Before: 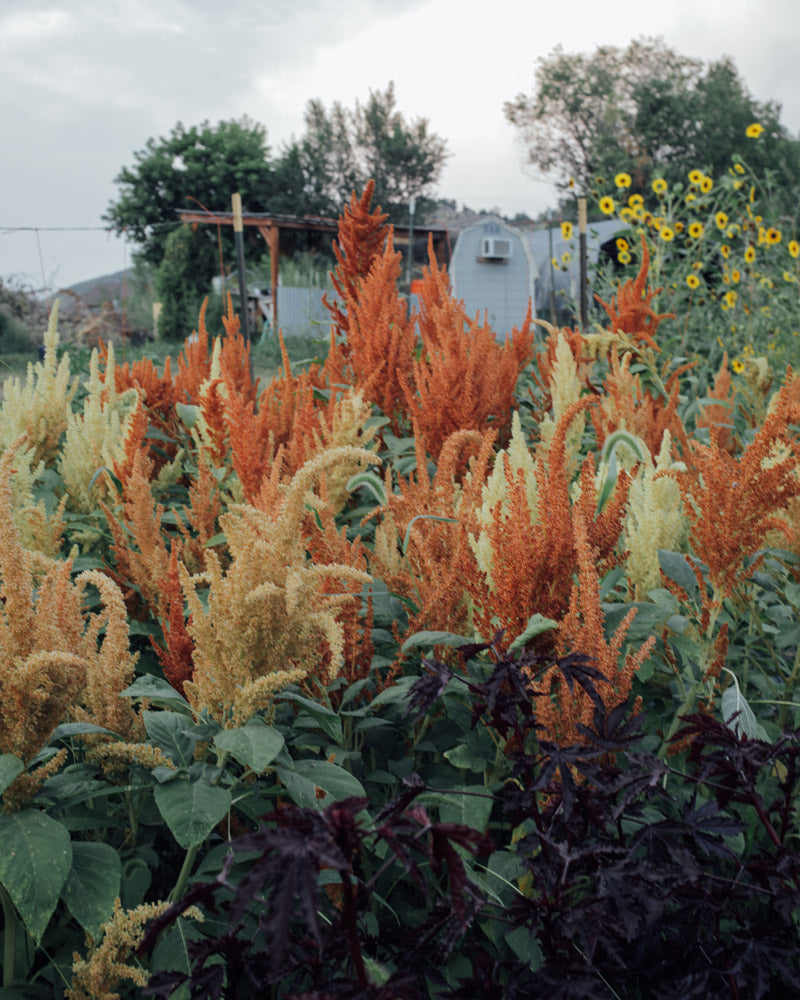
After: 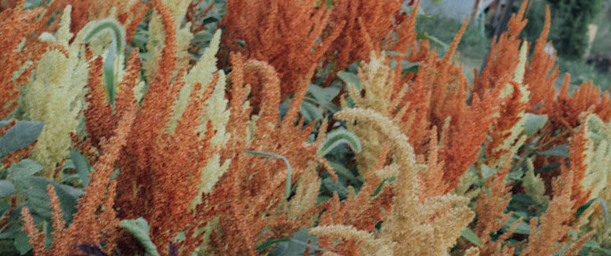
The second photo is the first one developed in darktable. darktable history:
crop and rotate: angle 16.12°, top 30.835%, bottom 35.653%
white balance: red 0.98, blue 1.034
